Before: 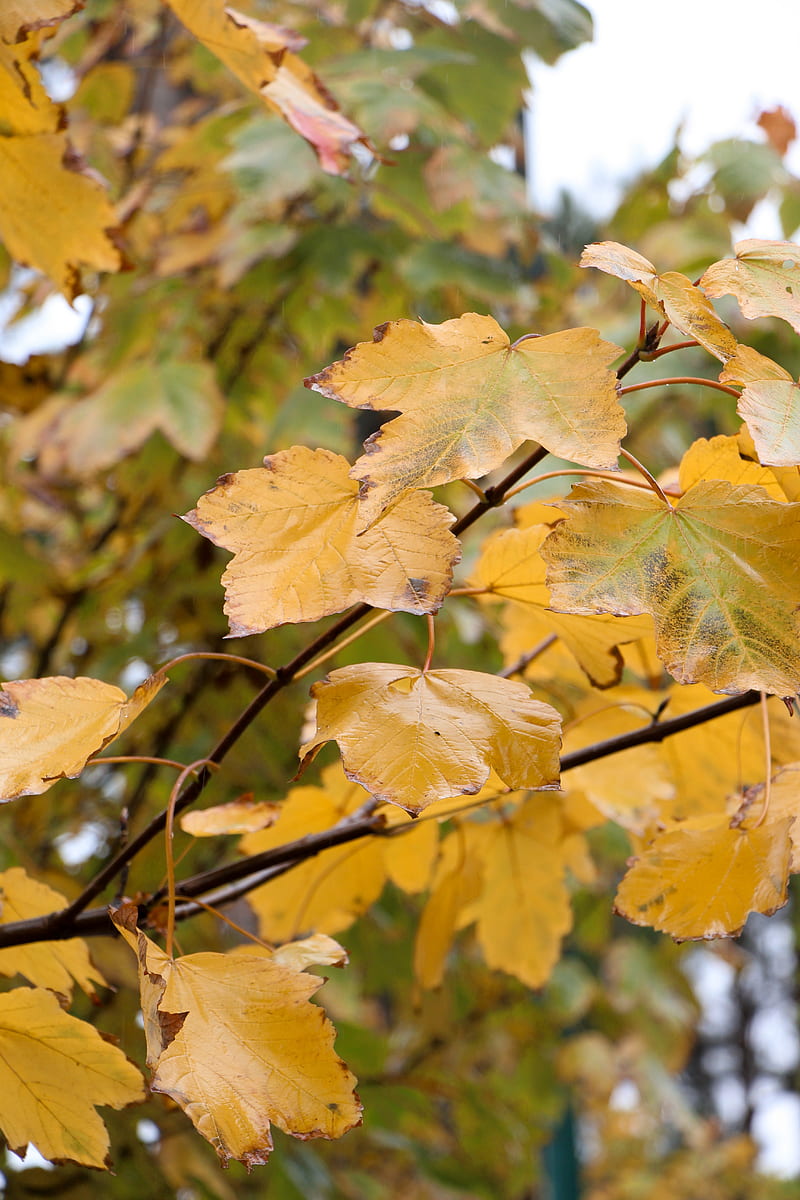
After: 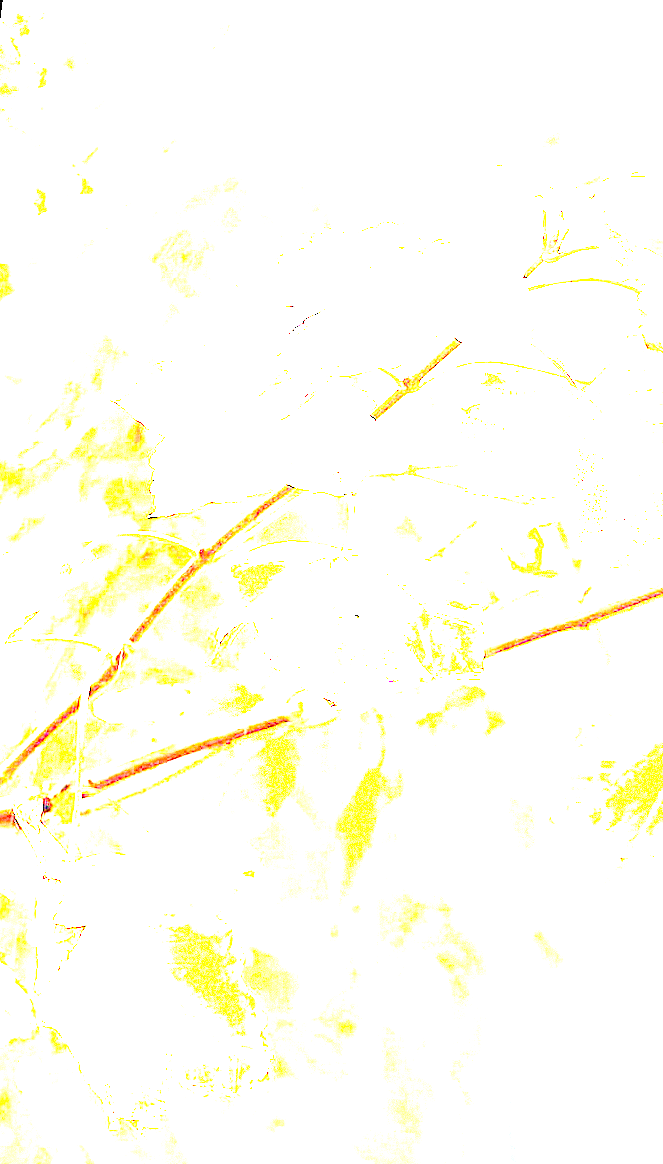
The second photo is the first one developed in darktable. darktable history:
exposure: exposure 8 EV, compensate highlight preservation false
rotate and perspective: rotation 0.72°, lens shift (vertical) -0.352, lens shift (horizontal) -0.051, crop left 0.152, crop right 0.859, crop top 0.019, crop bottom 0.964
grain: strength 35%, mid-tones bias 0%
